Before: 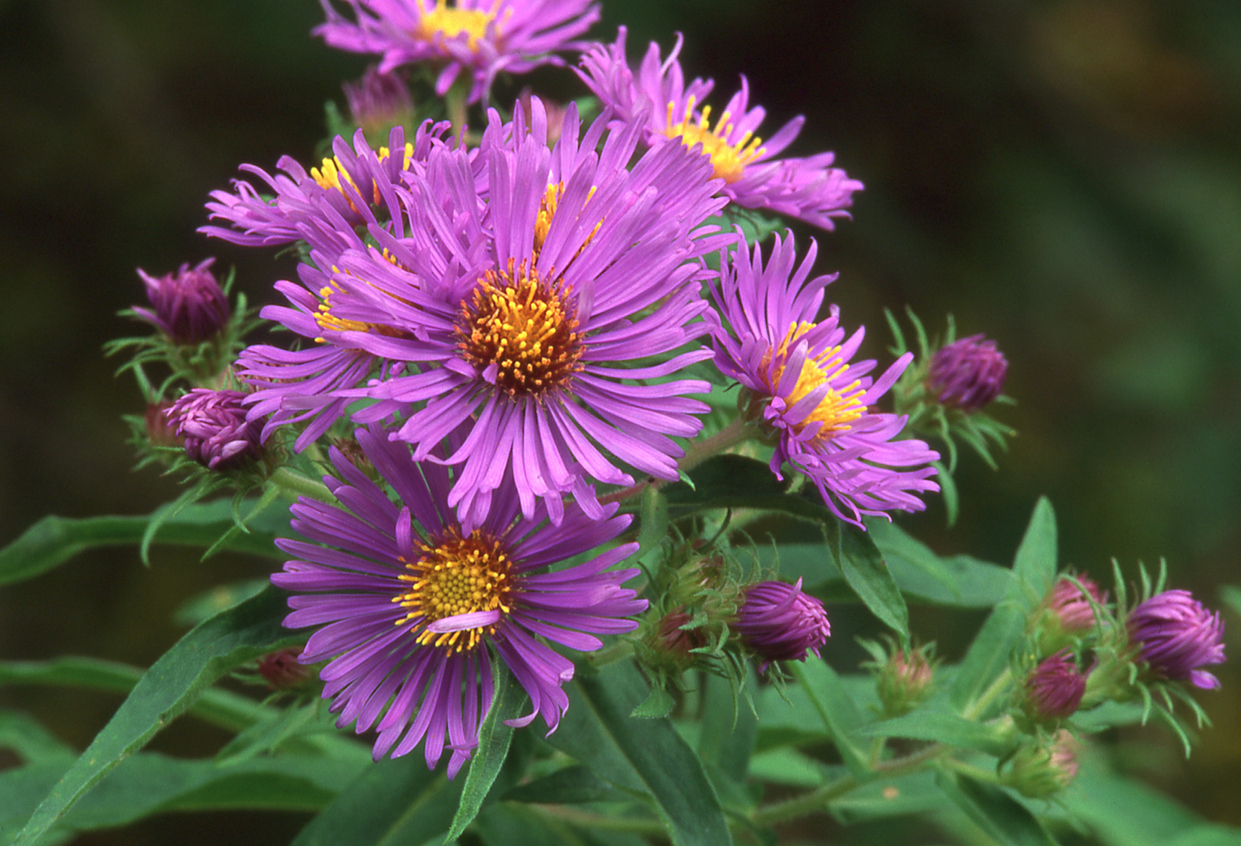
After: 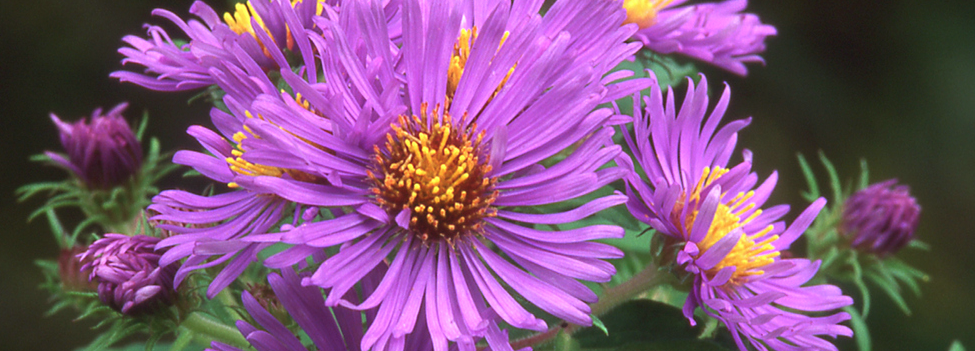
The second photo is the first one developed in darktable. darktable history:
crop: left 7.036%, top 18.398%, right 14.379%, bottom 40.043%
white balance: red 0.984, blue 1.059
exposure: black level correction -0.003, exposure 0.04 EV, compensate highlight preservation false
